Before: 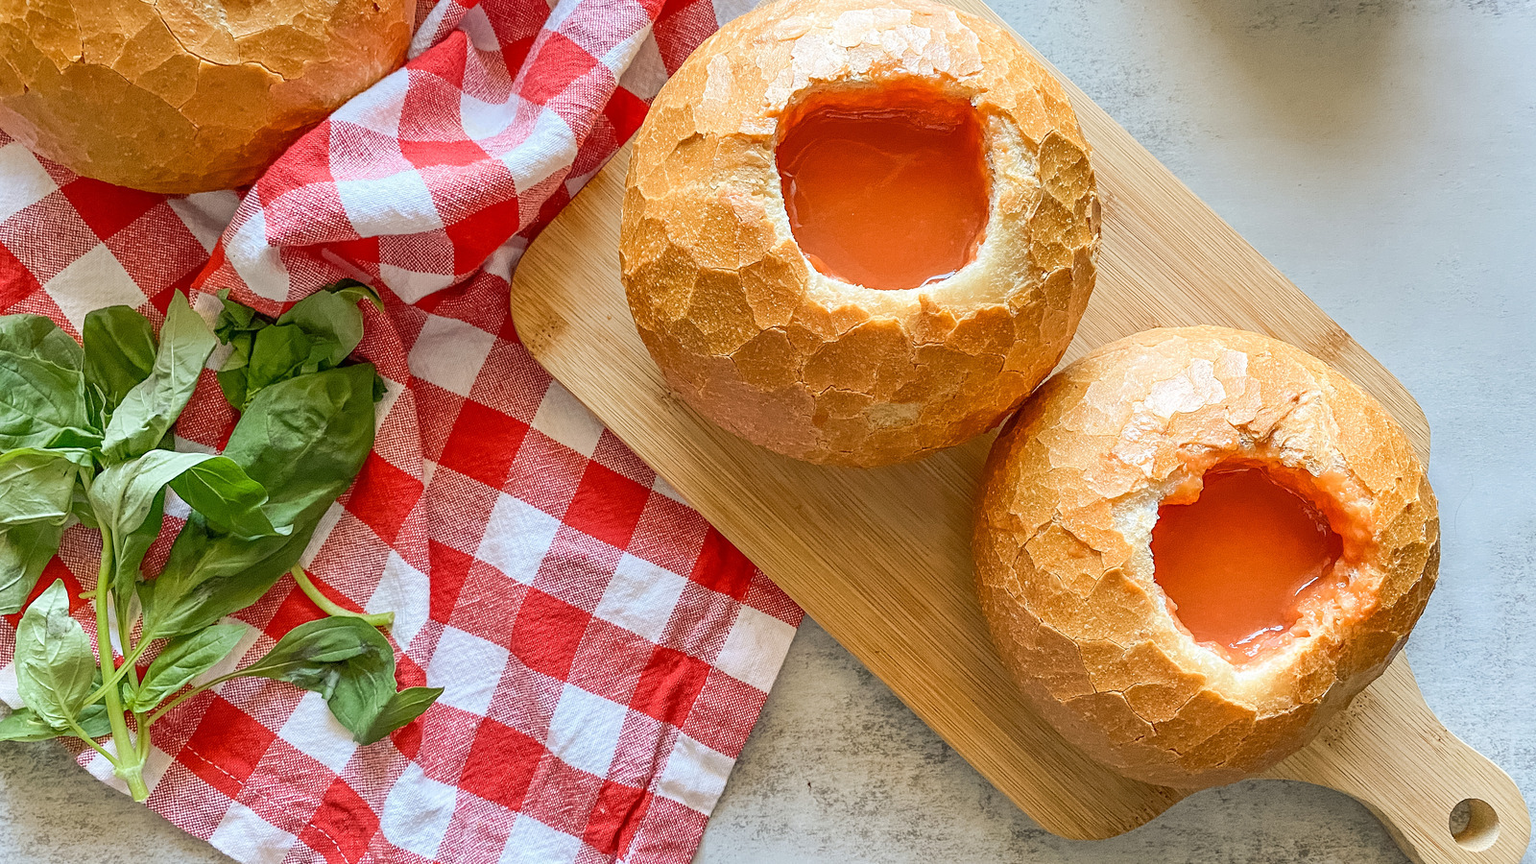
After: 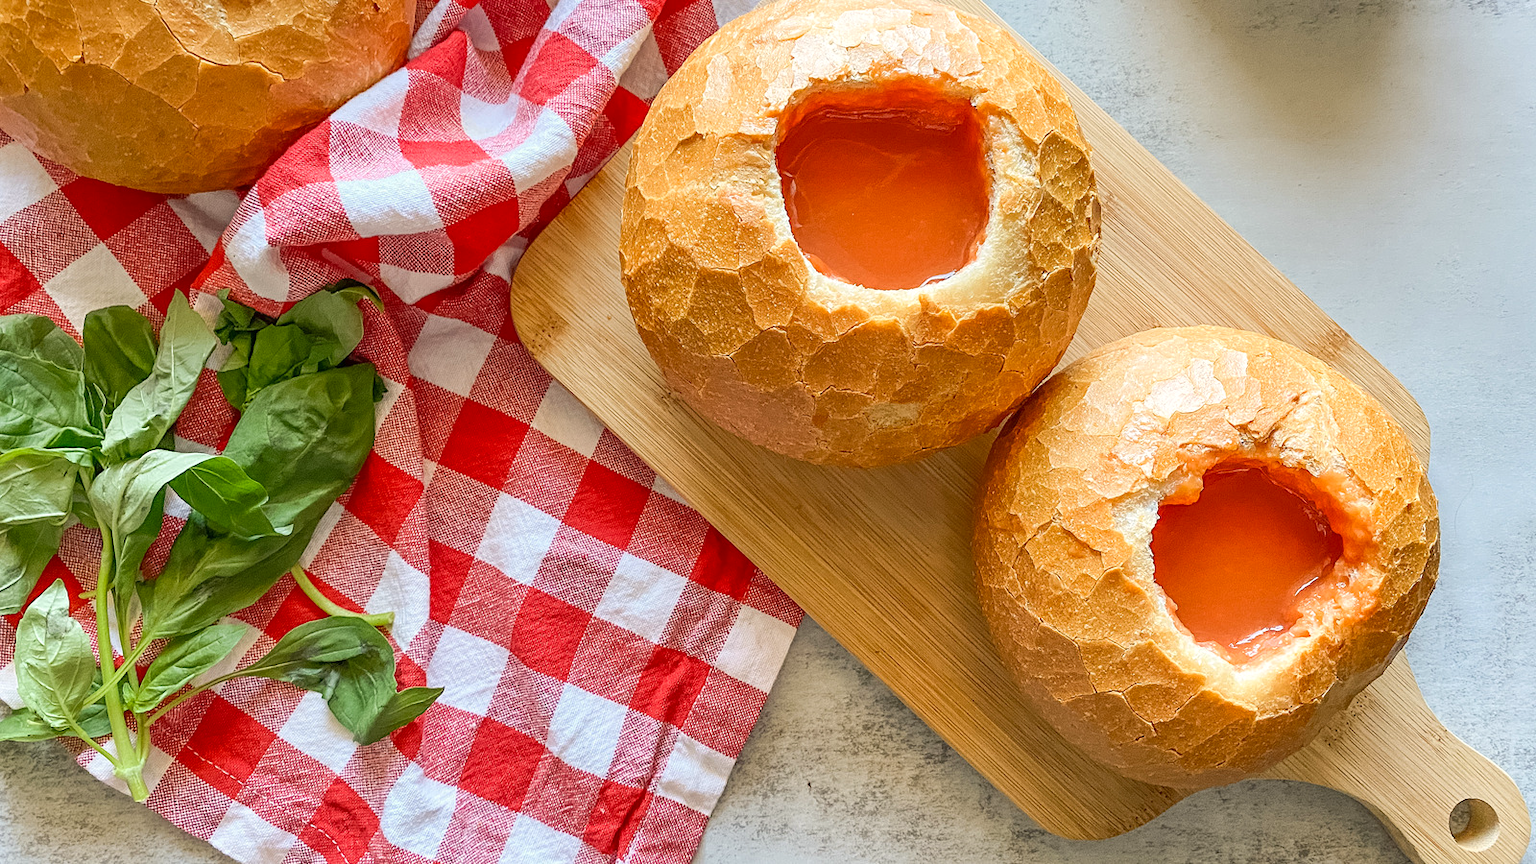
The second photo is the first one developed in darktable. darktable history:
shadows and highlights: shadows -10.56, white point adjustment 1.35, highlights 9.75
color correction: highlights a* 0.715, highlights b* 2.83, saturation 1.06
